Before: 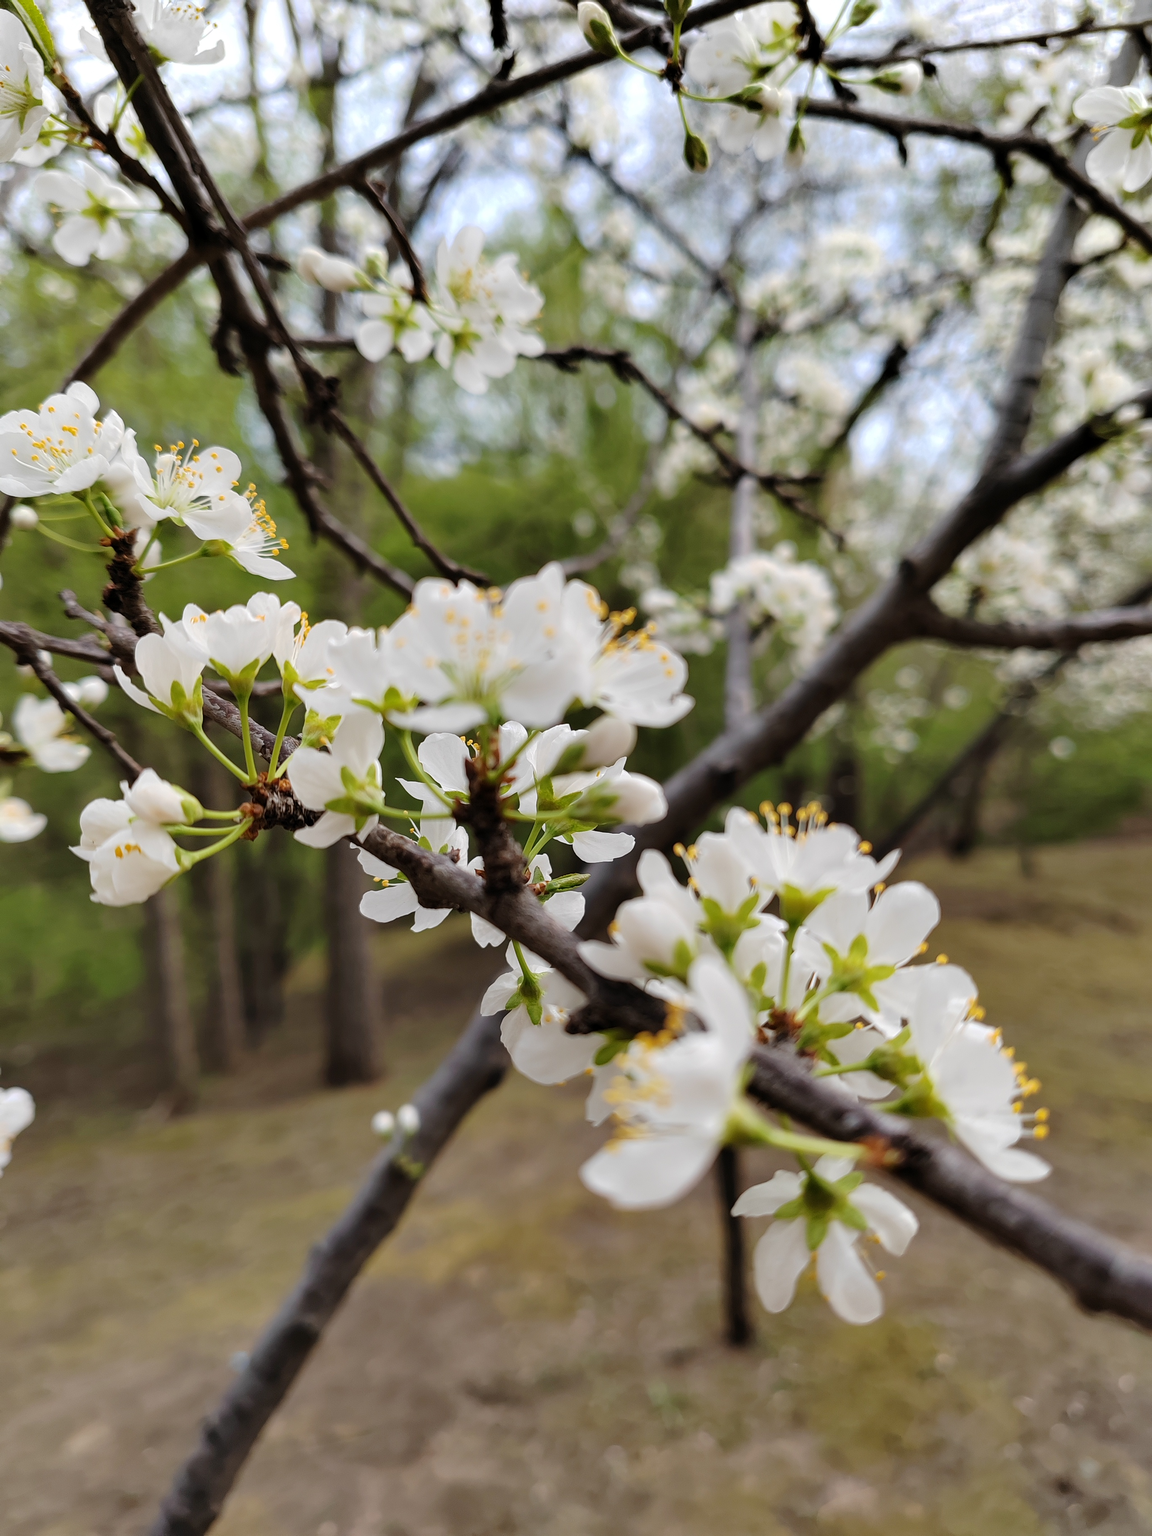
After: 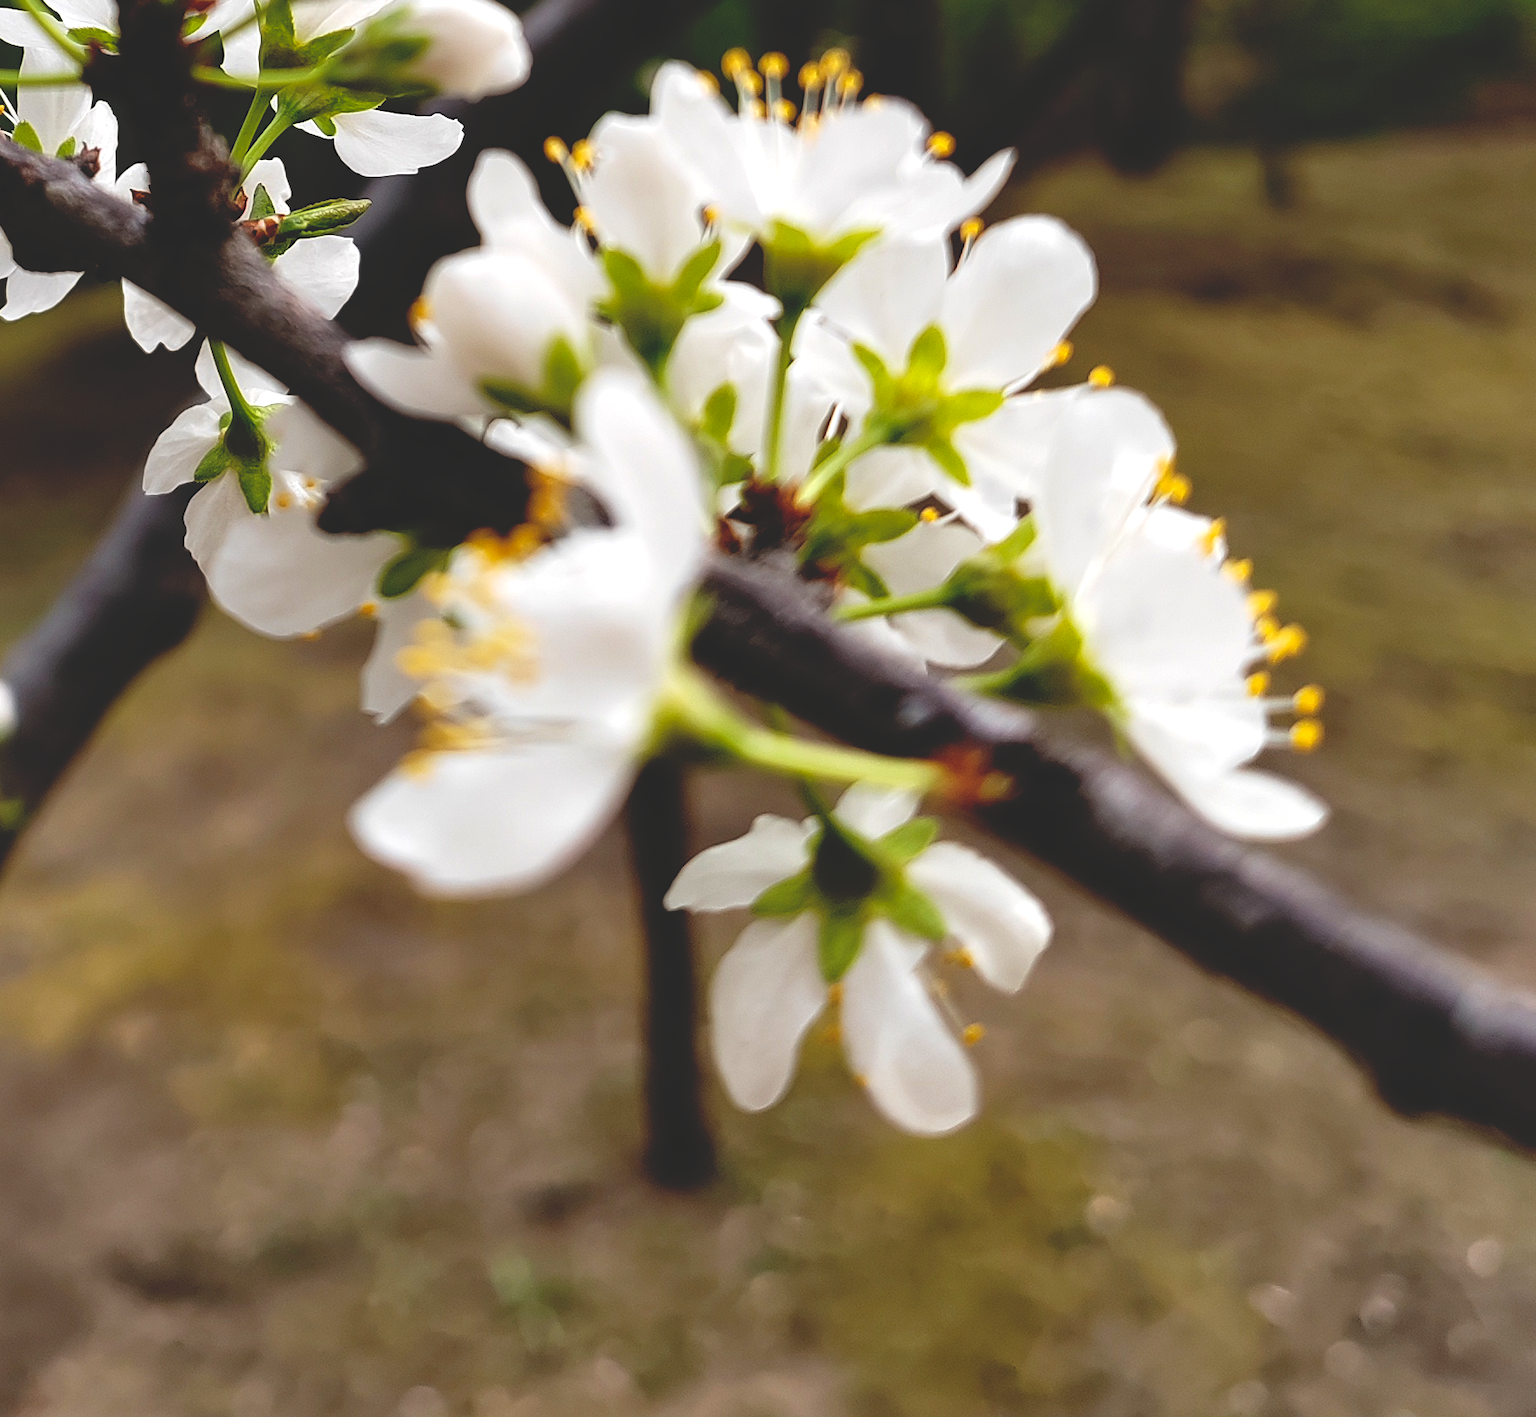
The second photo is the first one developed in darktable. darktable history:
base curve: curves: ch0 [(0, 0.02) (0.083, 0.036) (1, 1)], preserve colors none
exposure: black level correction 0.001, exposure 0.499 EV, compensate highlight preservation false
crop and rotate: left 35.75%, top 50.66%, bottom 4.87%
